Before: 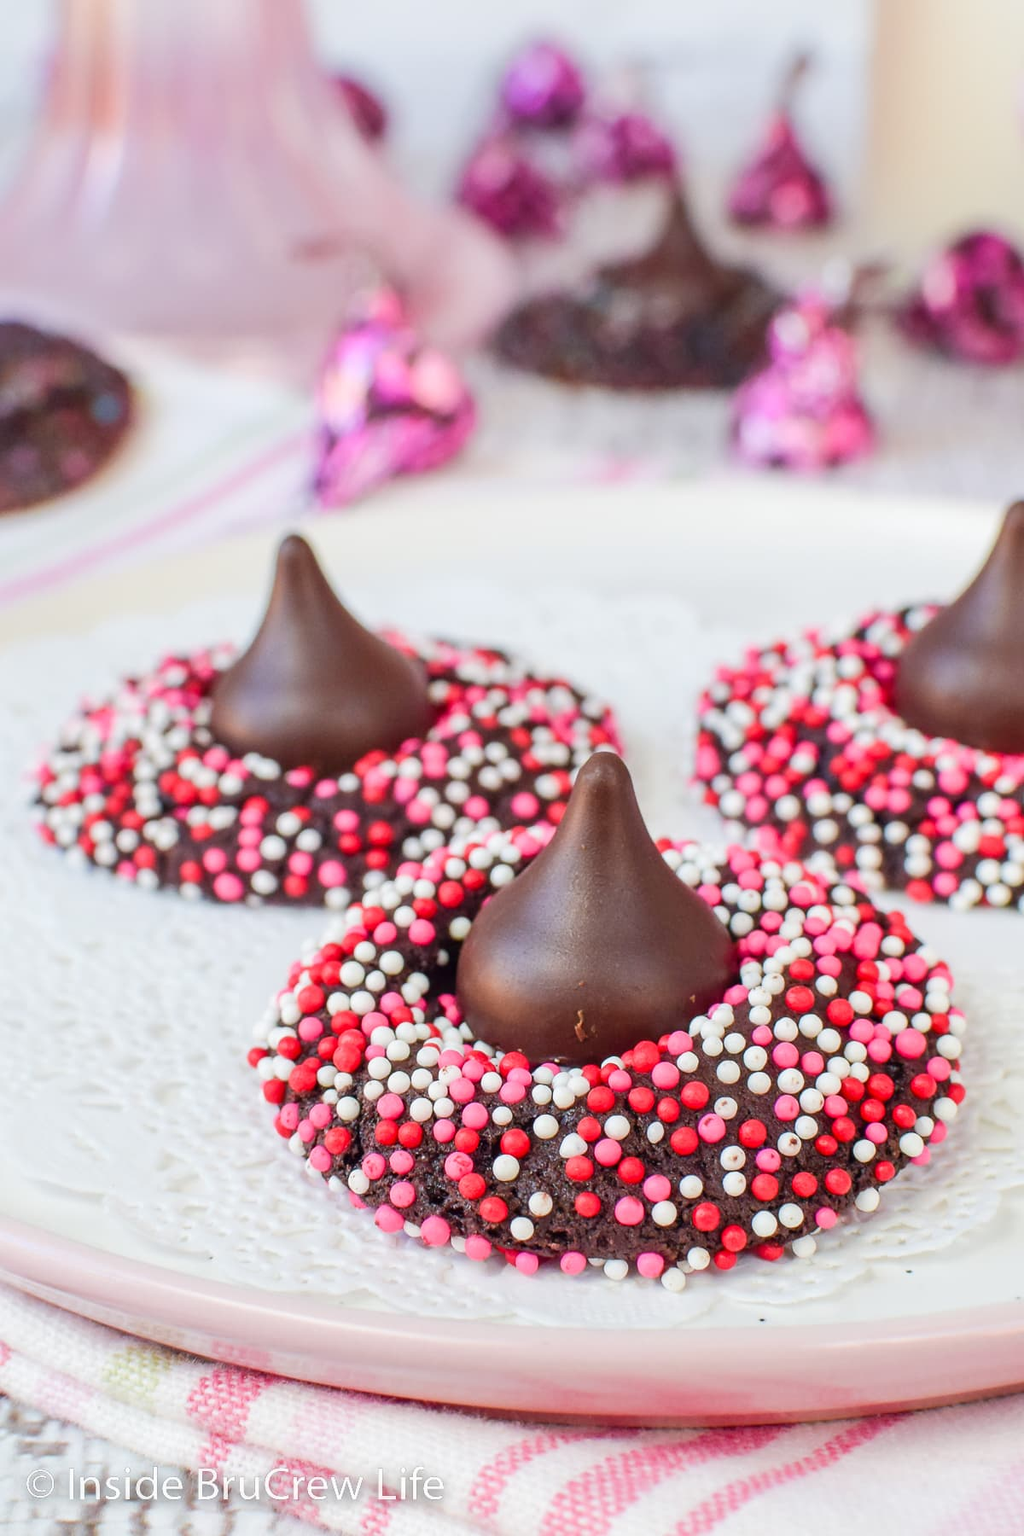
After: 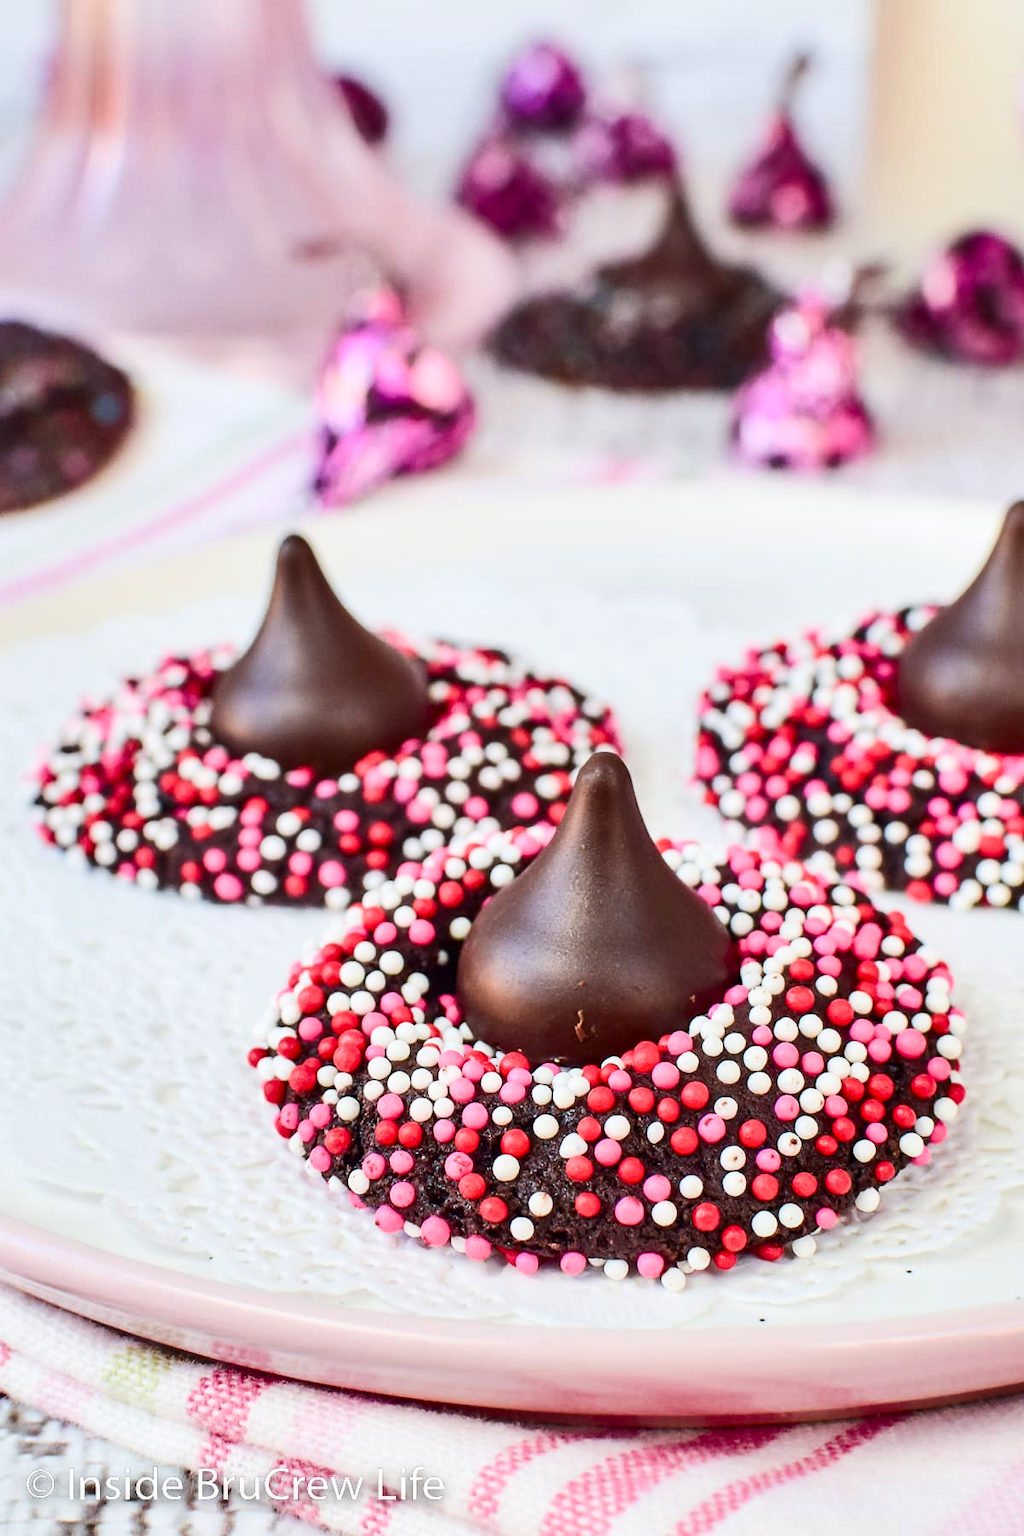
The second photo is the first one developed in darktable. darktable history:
contrast brightness saturation: contrast 0.28
shadows and highlights: soften with gaussian
